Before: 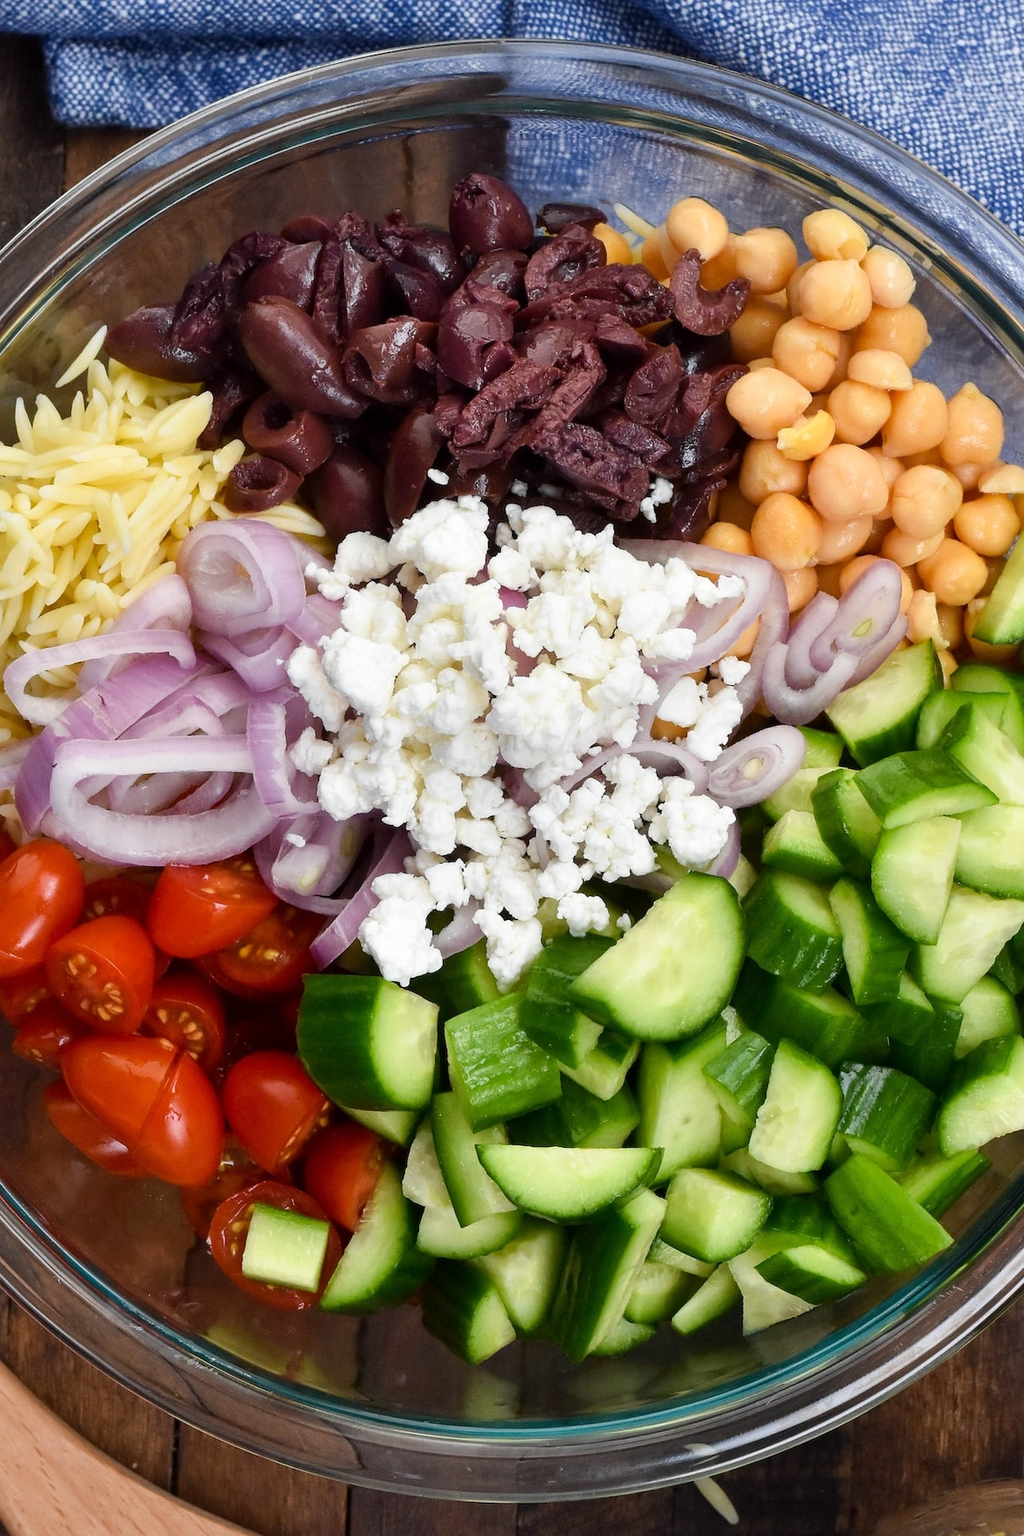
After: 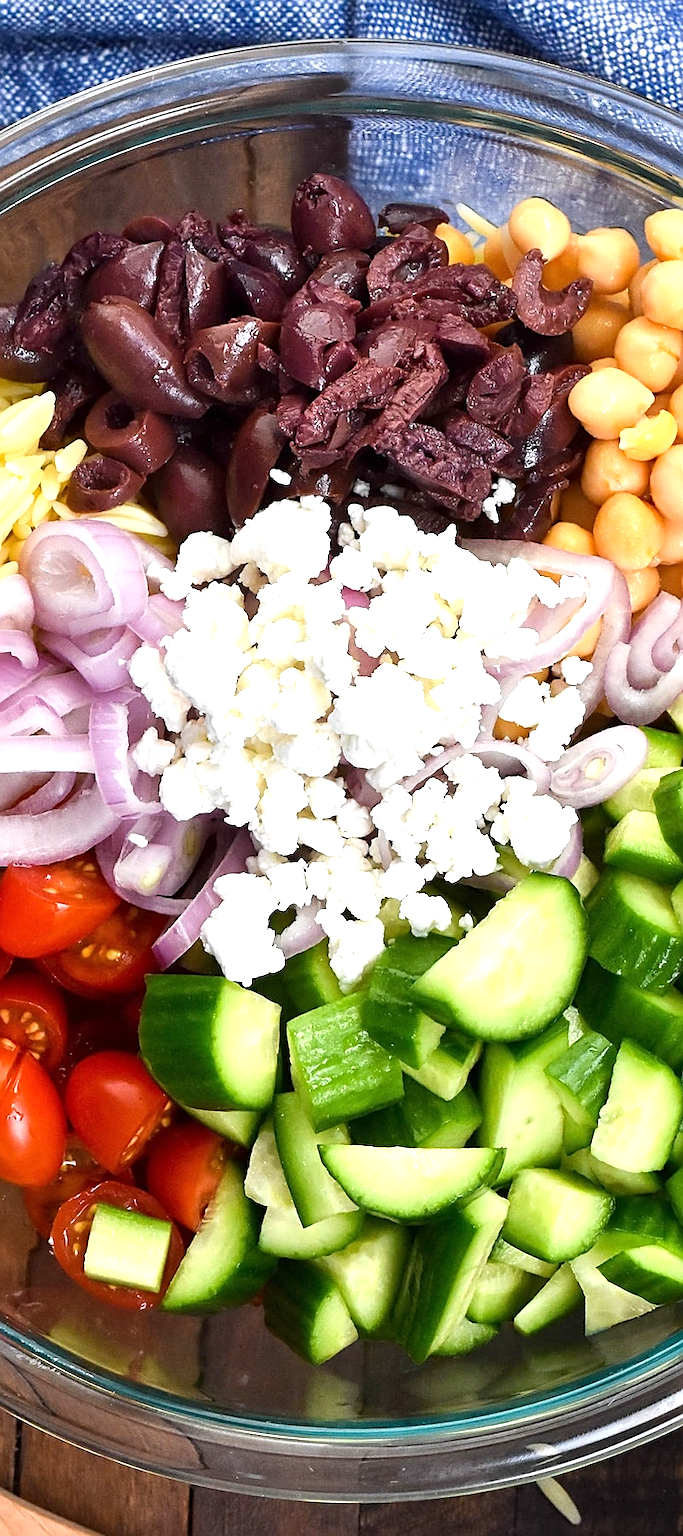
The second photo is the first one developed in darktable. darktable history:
exposure: exposure 0.755 EV, compensate highlight preservation false
sharpen: on, module defaults
crop: left 15.433%, right 17.765%
